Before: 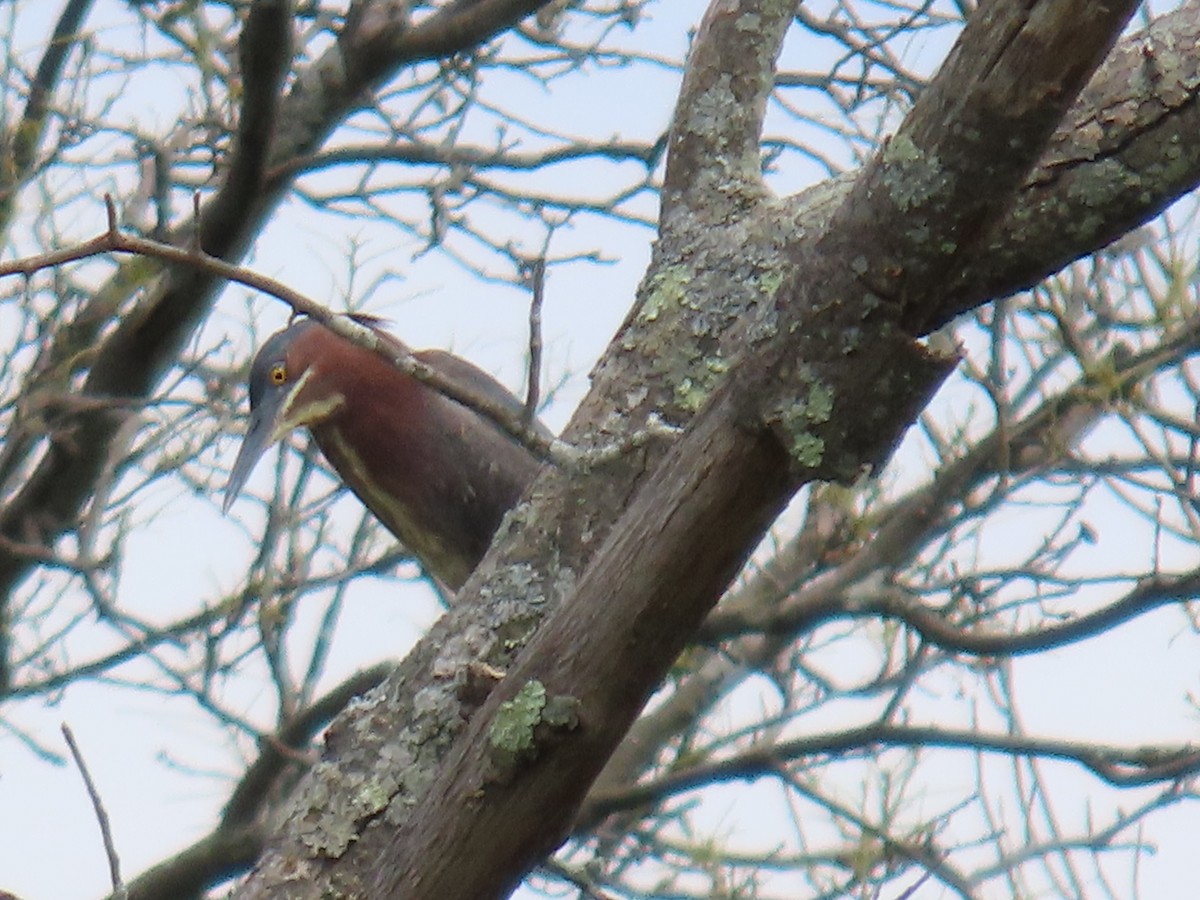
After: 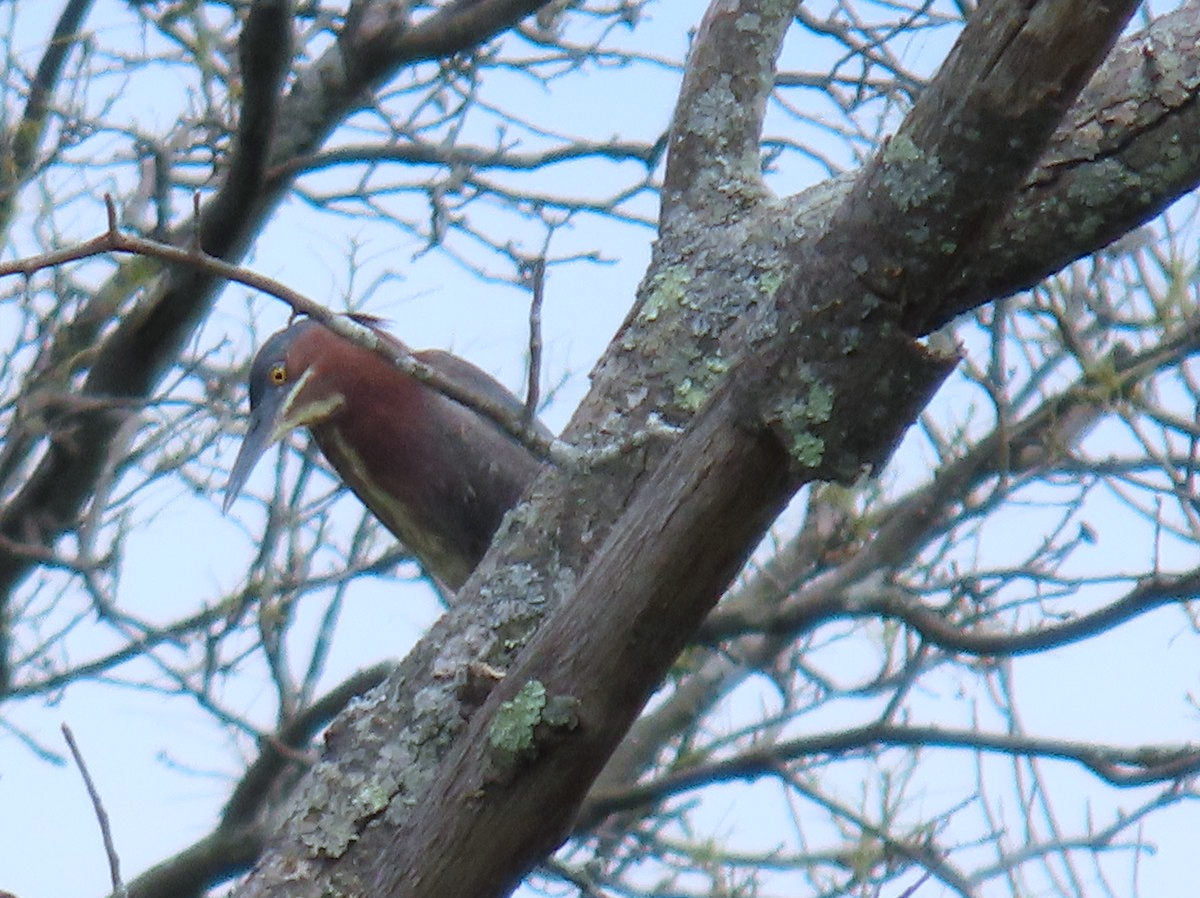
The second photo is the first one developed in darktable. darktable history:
color correction: saturation 0.99
grain: coarseness 0.09 ISO, strength 10%
color calibration: illuminant custom, x 0.368, y 0.373, temperature 4330.32 K
white balance: red 1.004, blue 1.024
crop: top 0.05%, bottom 0.098%
